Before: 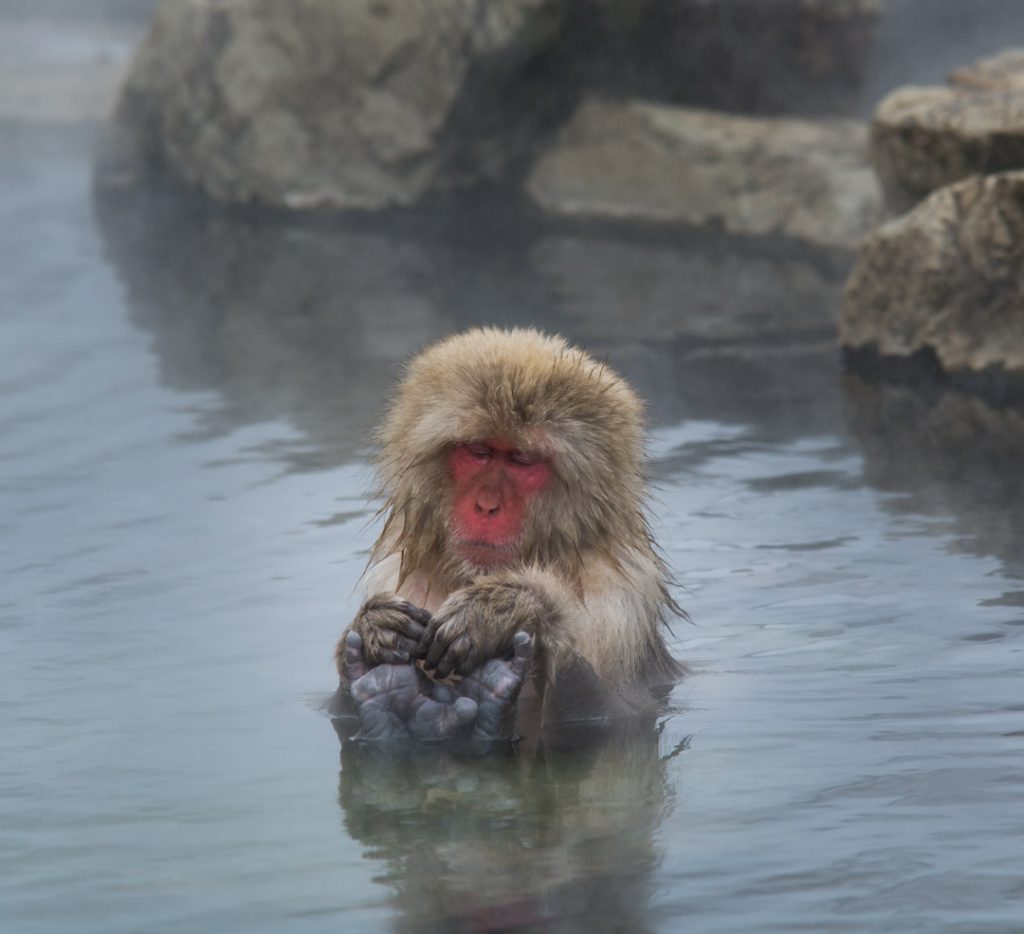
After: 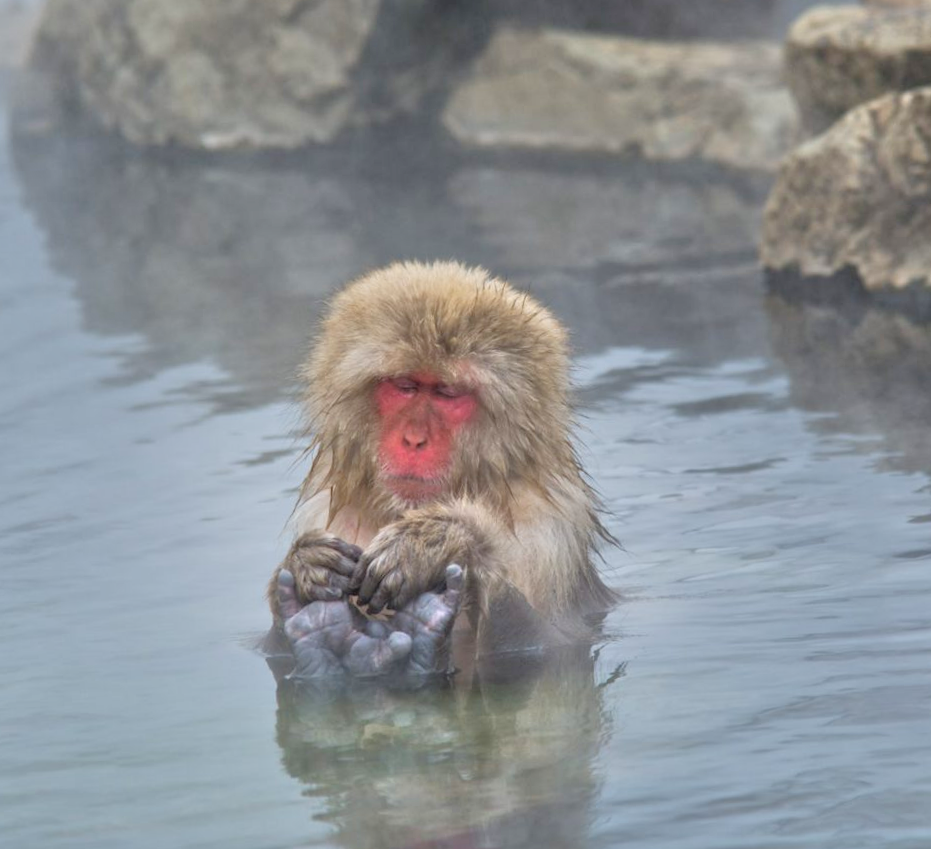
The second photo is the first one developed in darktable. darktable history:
crop and rotate: angle 1.96°, left 5.673%, top 5.673%
tone equalizer: -7 EV 0.15 EV, -6 EV 0.6 EV, -5 EV 1.15 EV, -4 EV 1.33 EV, -3 EV 1.15 EV, -2 EV 0.6 EV, -1 EV 0.15 EV, mask exposure compensation -0.5 EV
